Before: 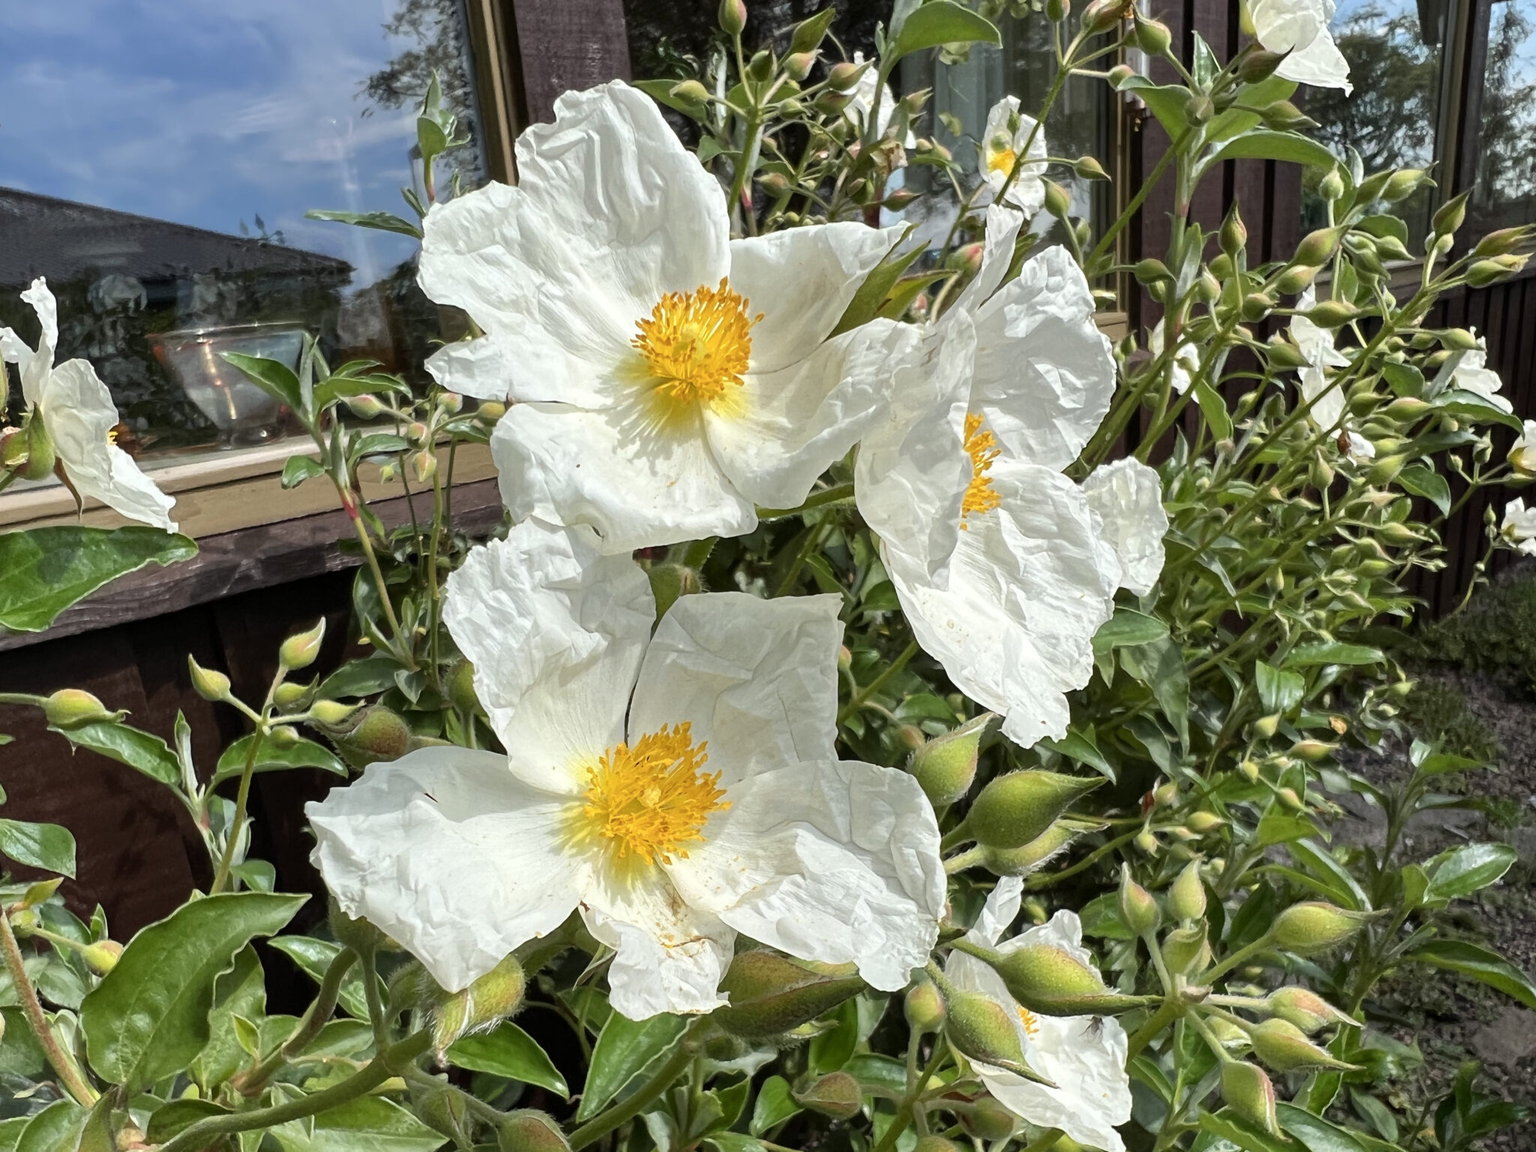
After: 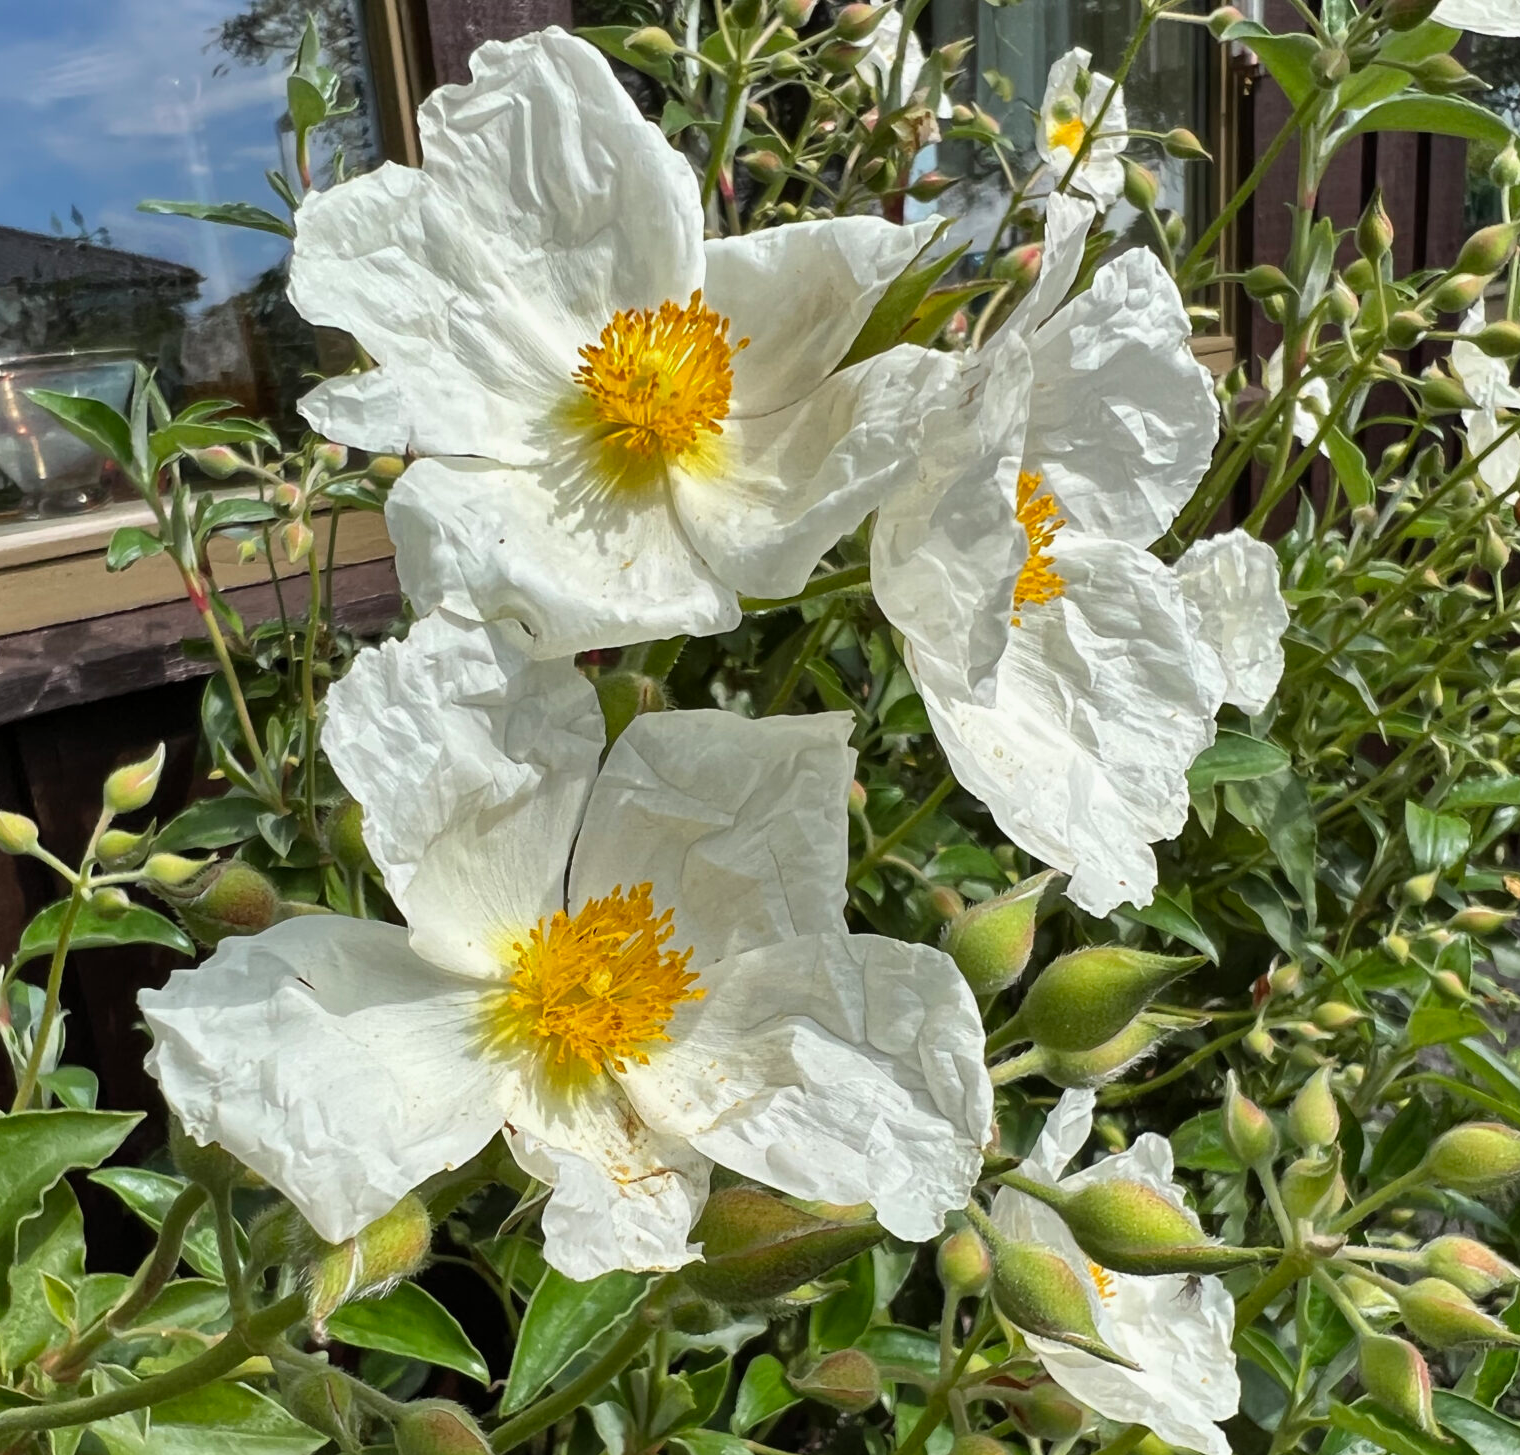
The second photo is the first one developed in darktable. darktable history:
crop and rotate: left 13.15%, top 5.251%, right 12.609%
shadows and highlights: shadows 43.71, white point adjustment -1.46, soften with gaussian
